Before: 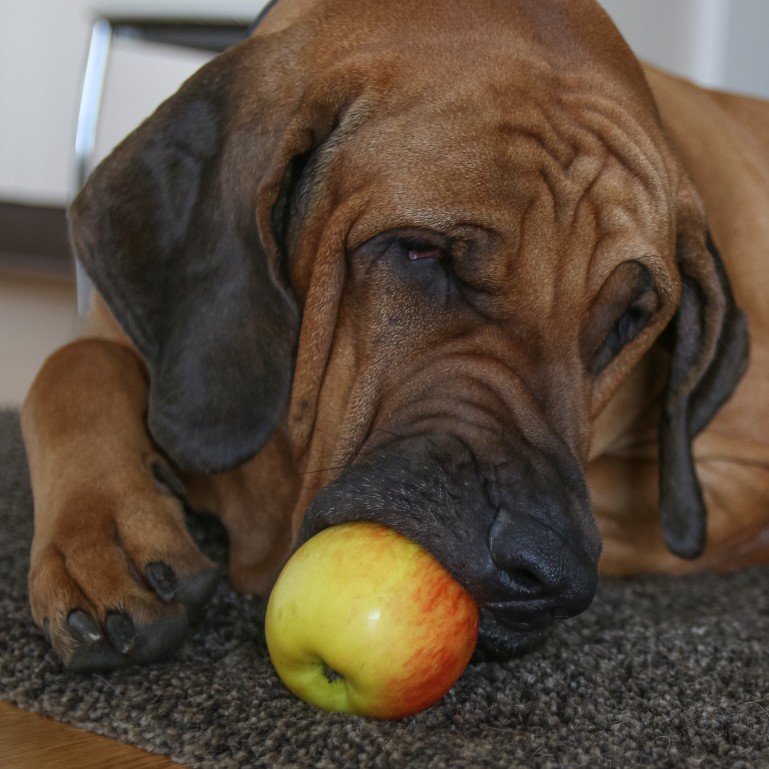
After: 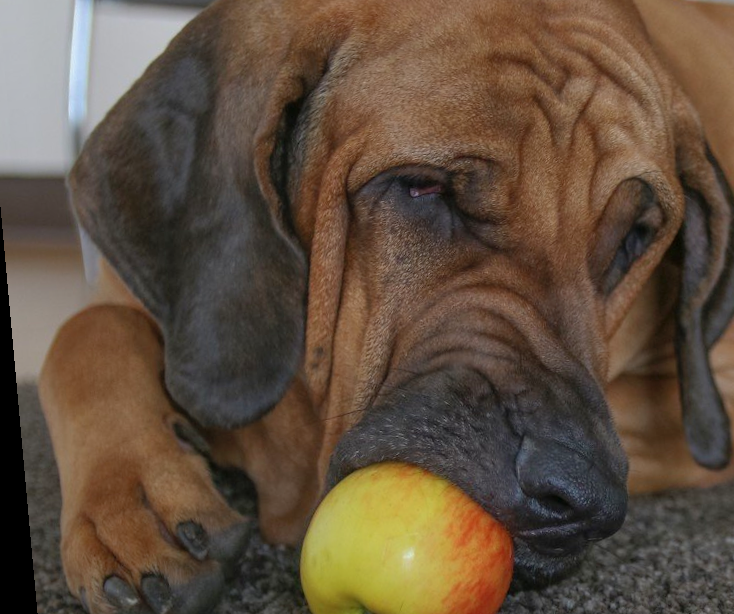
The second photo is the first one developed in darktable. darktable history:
crop and rotate: left 2.425%, top 11.305%, right 9.6%, bottom 15.08%
rotate and perspective: rotation -5.2°, automatic cropping off
color correction: saturation 0.98
shadows and highlights: on, module defaults
